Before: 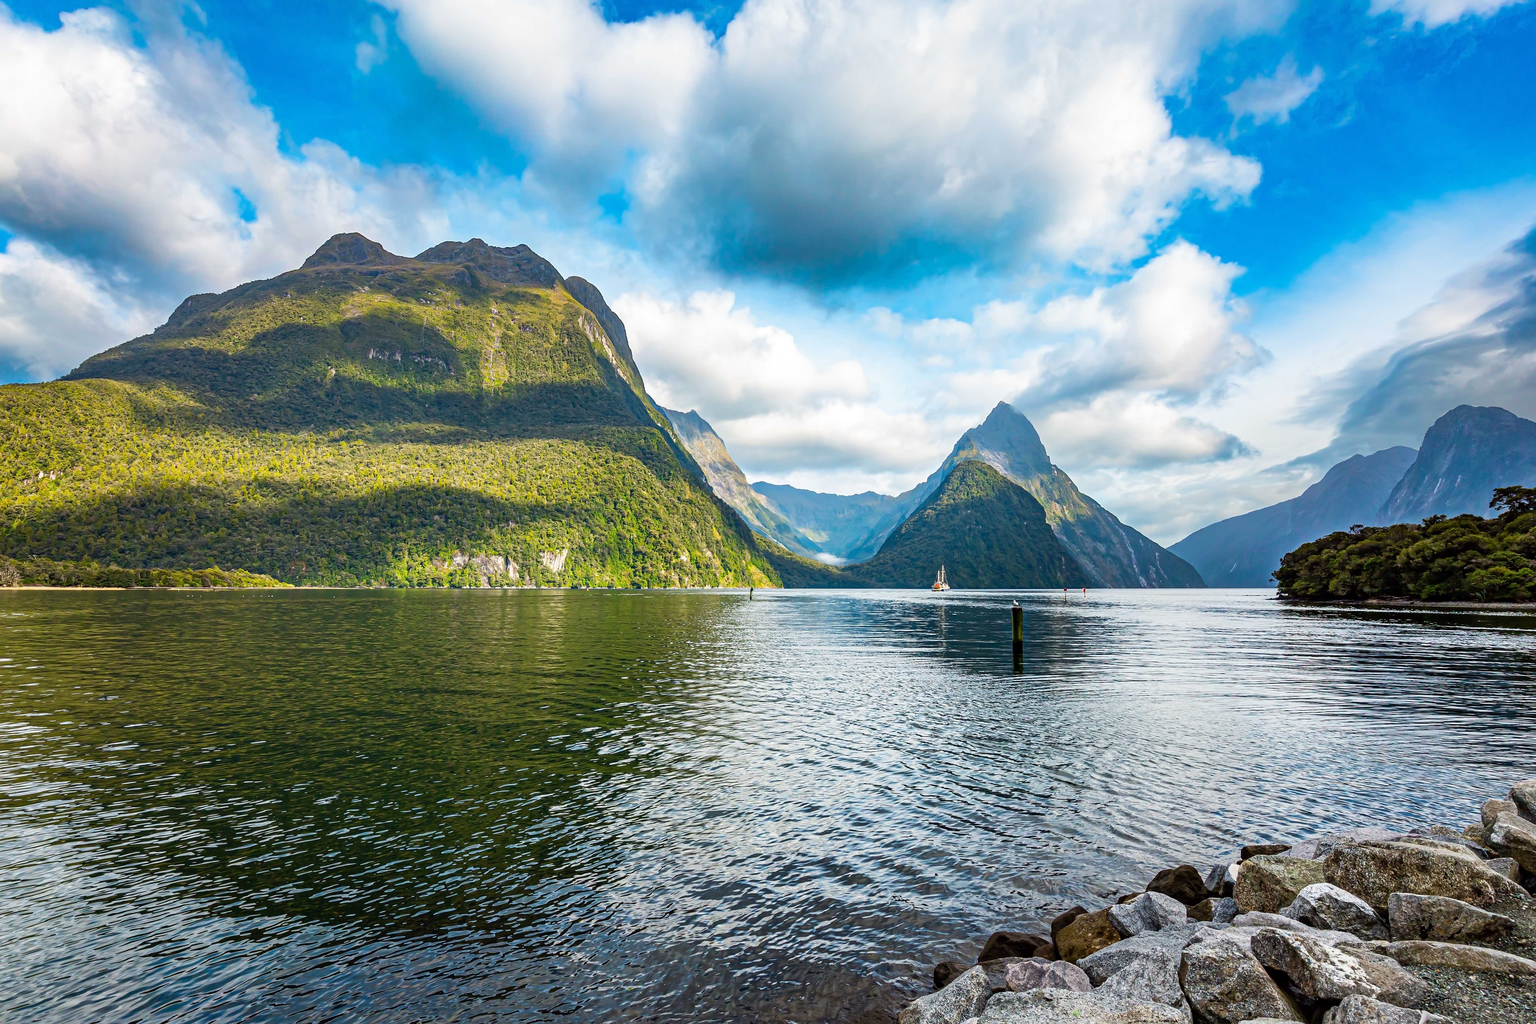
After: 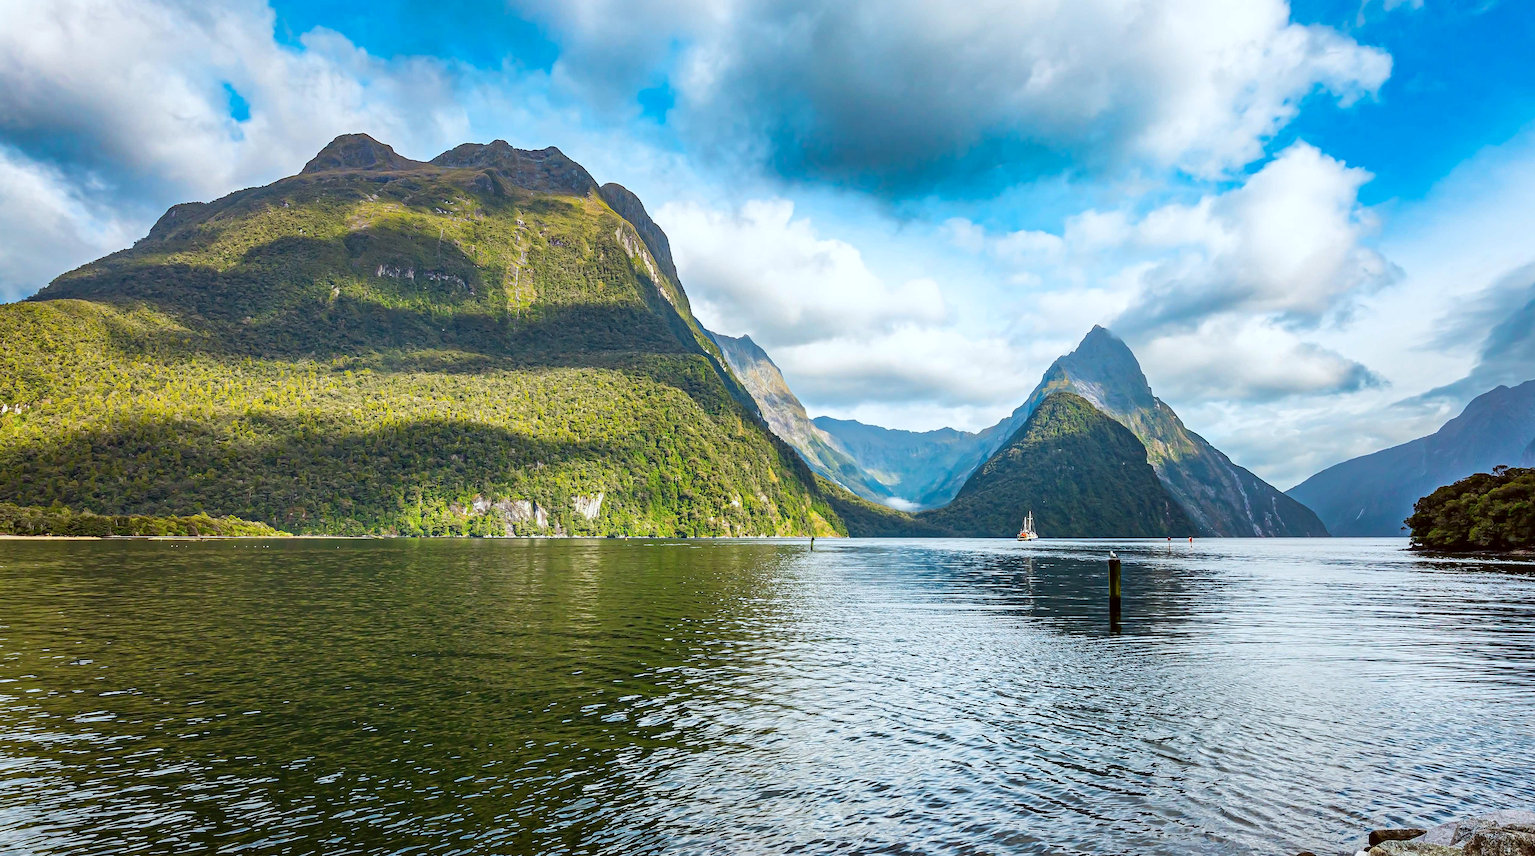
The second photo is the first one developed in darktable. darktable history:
color correction: highlights a* -3.28, highlights b* -6.24, shadows a* 3.1, shadows b* 5.19
crop and rotate: left 2.425%, top 11.305%, right 9.6%, bottom 15.08%
